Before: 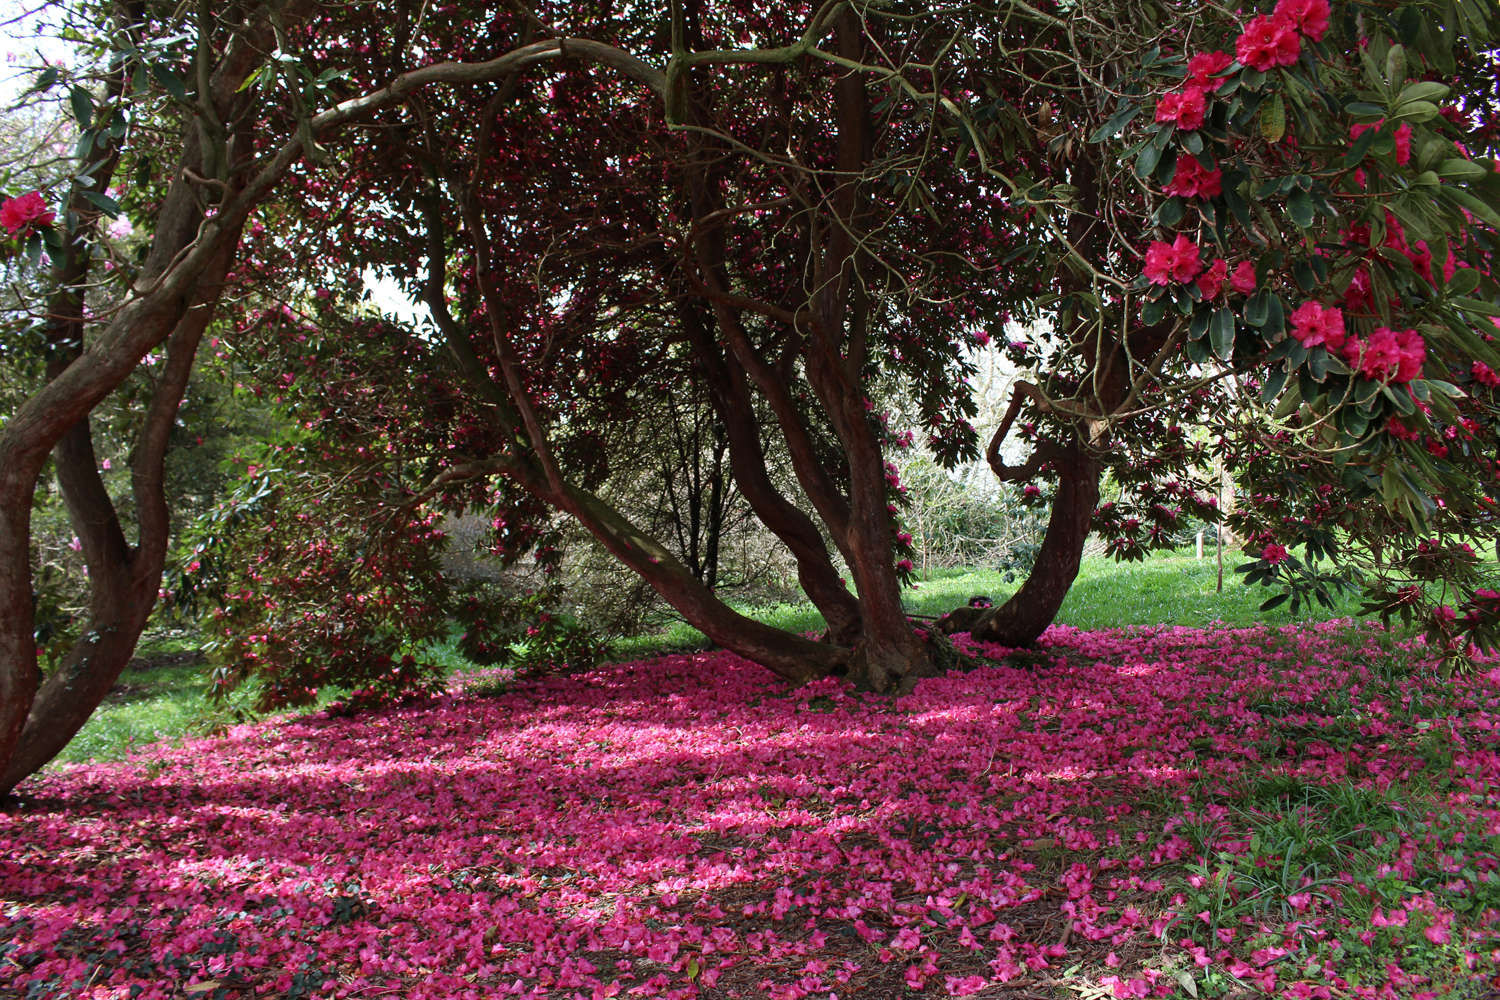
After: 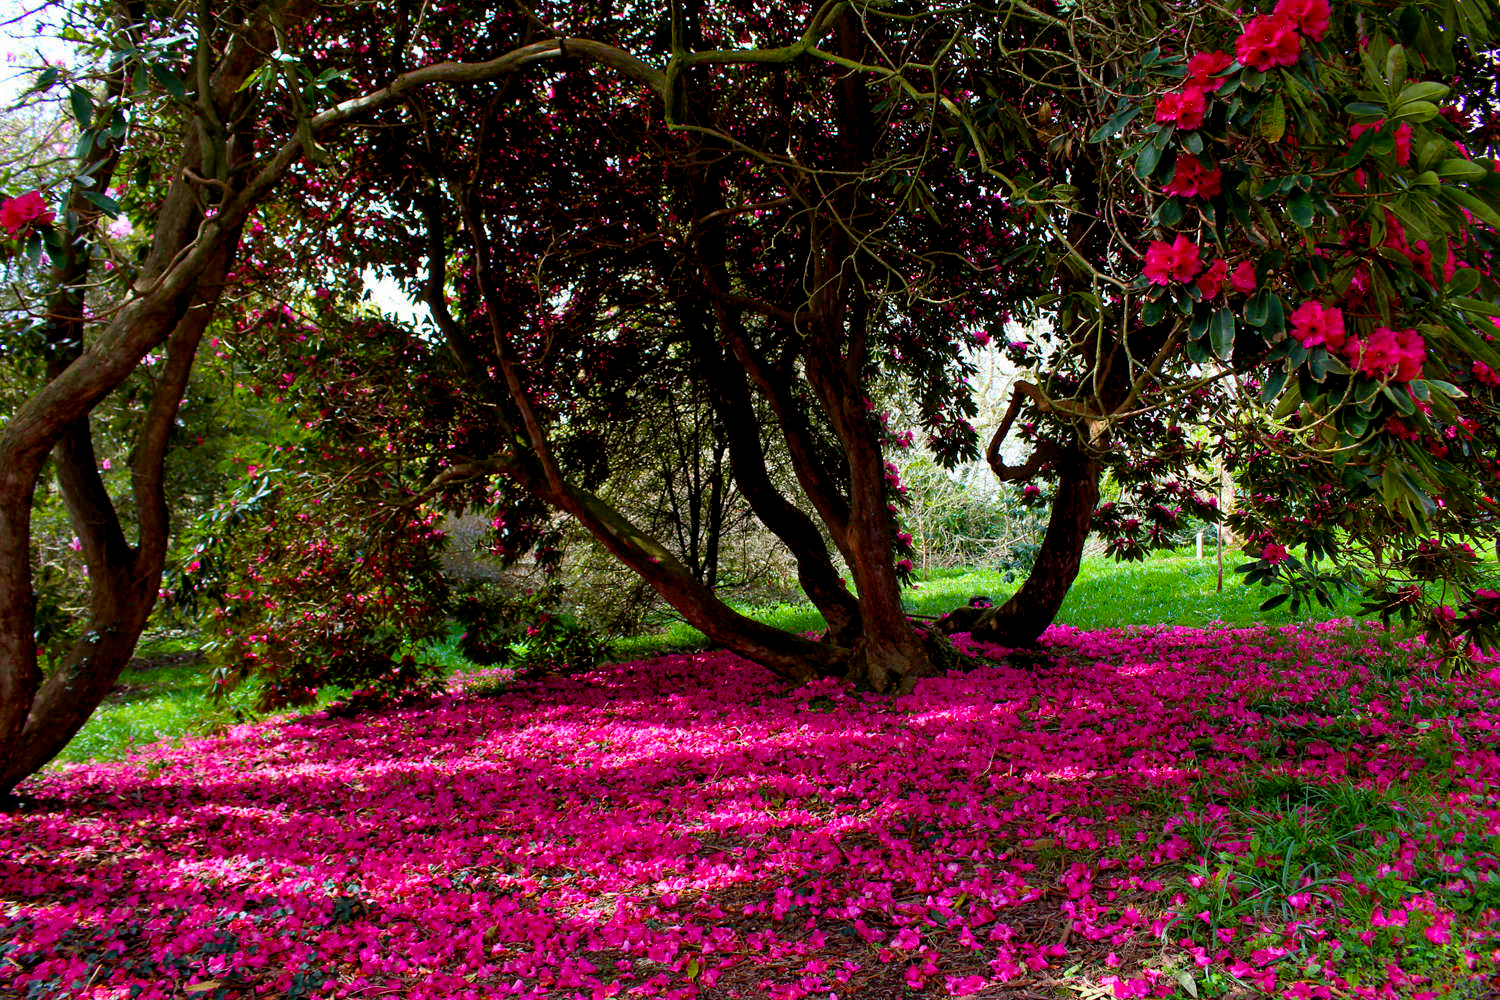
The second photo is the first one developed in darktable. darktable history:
color balance rgb: power › hue 312.77°, global offset › luminance -0.891%, linear chroma grading › global chroma 25.142%, perceptual saturation grading › global saturation 25.84%, global vibrance 20%
